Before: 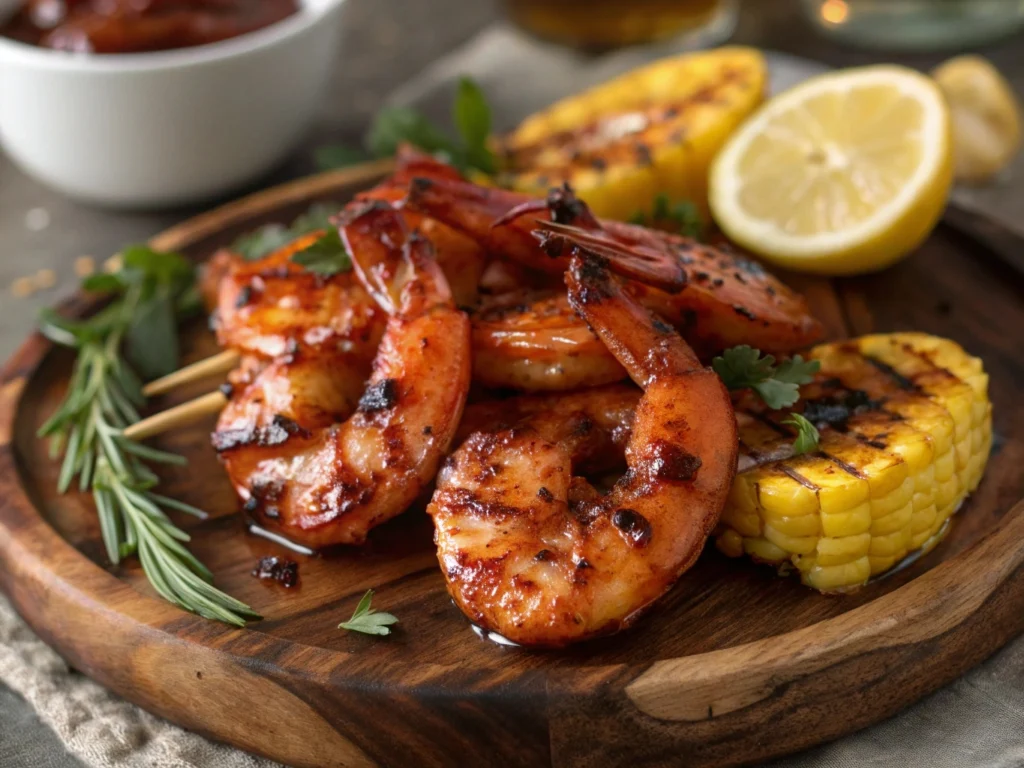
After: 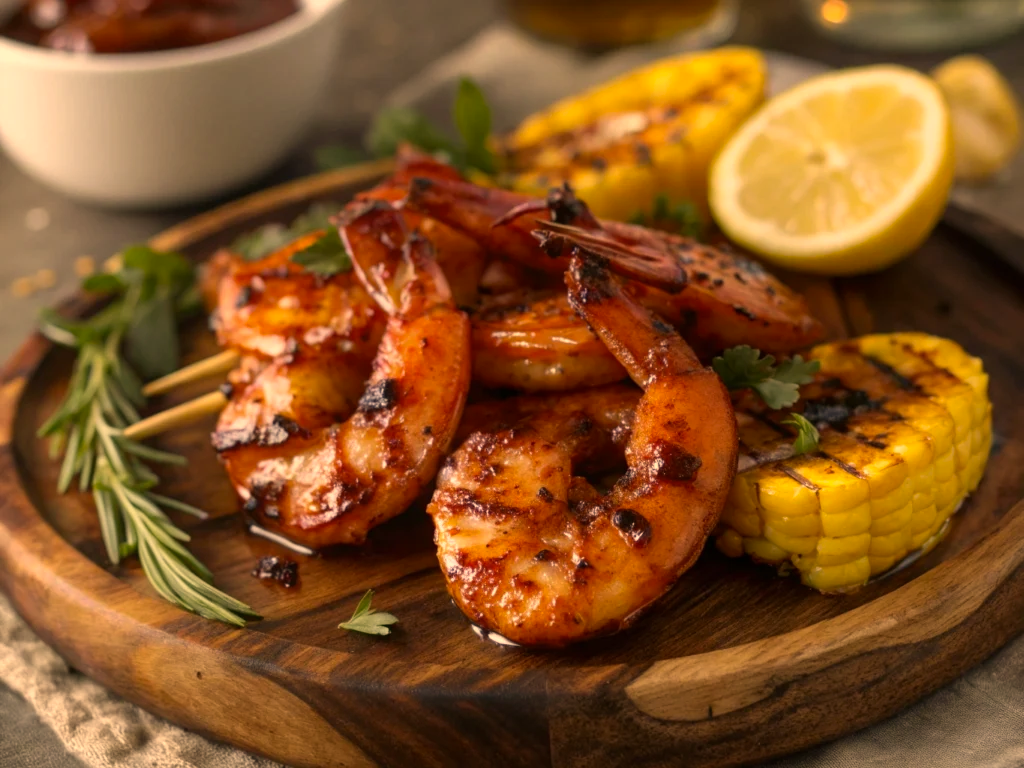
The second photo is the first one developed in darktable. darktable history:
contrast brightness saturation: saturation -0.059
color correction: highlights a* 14.9, highlights b* 30.9
